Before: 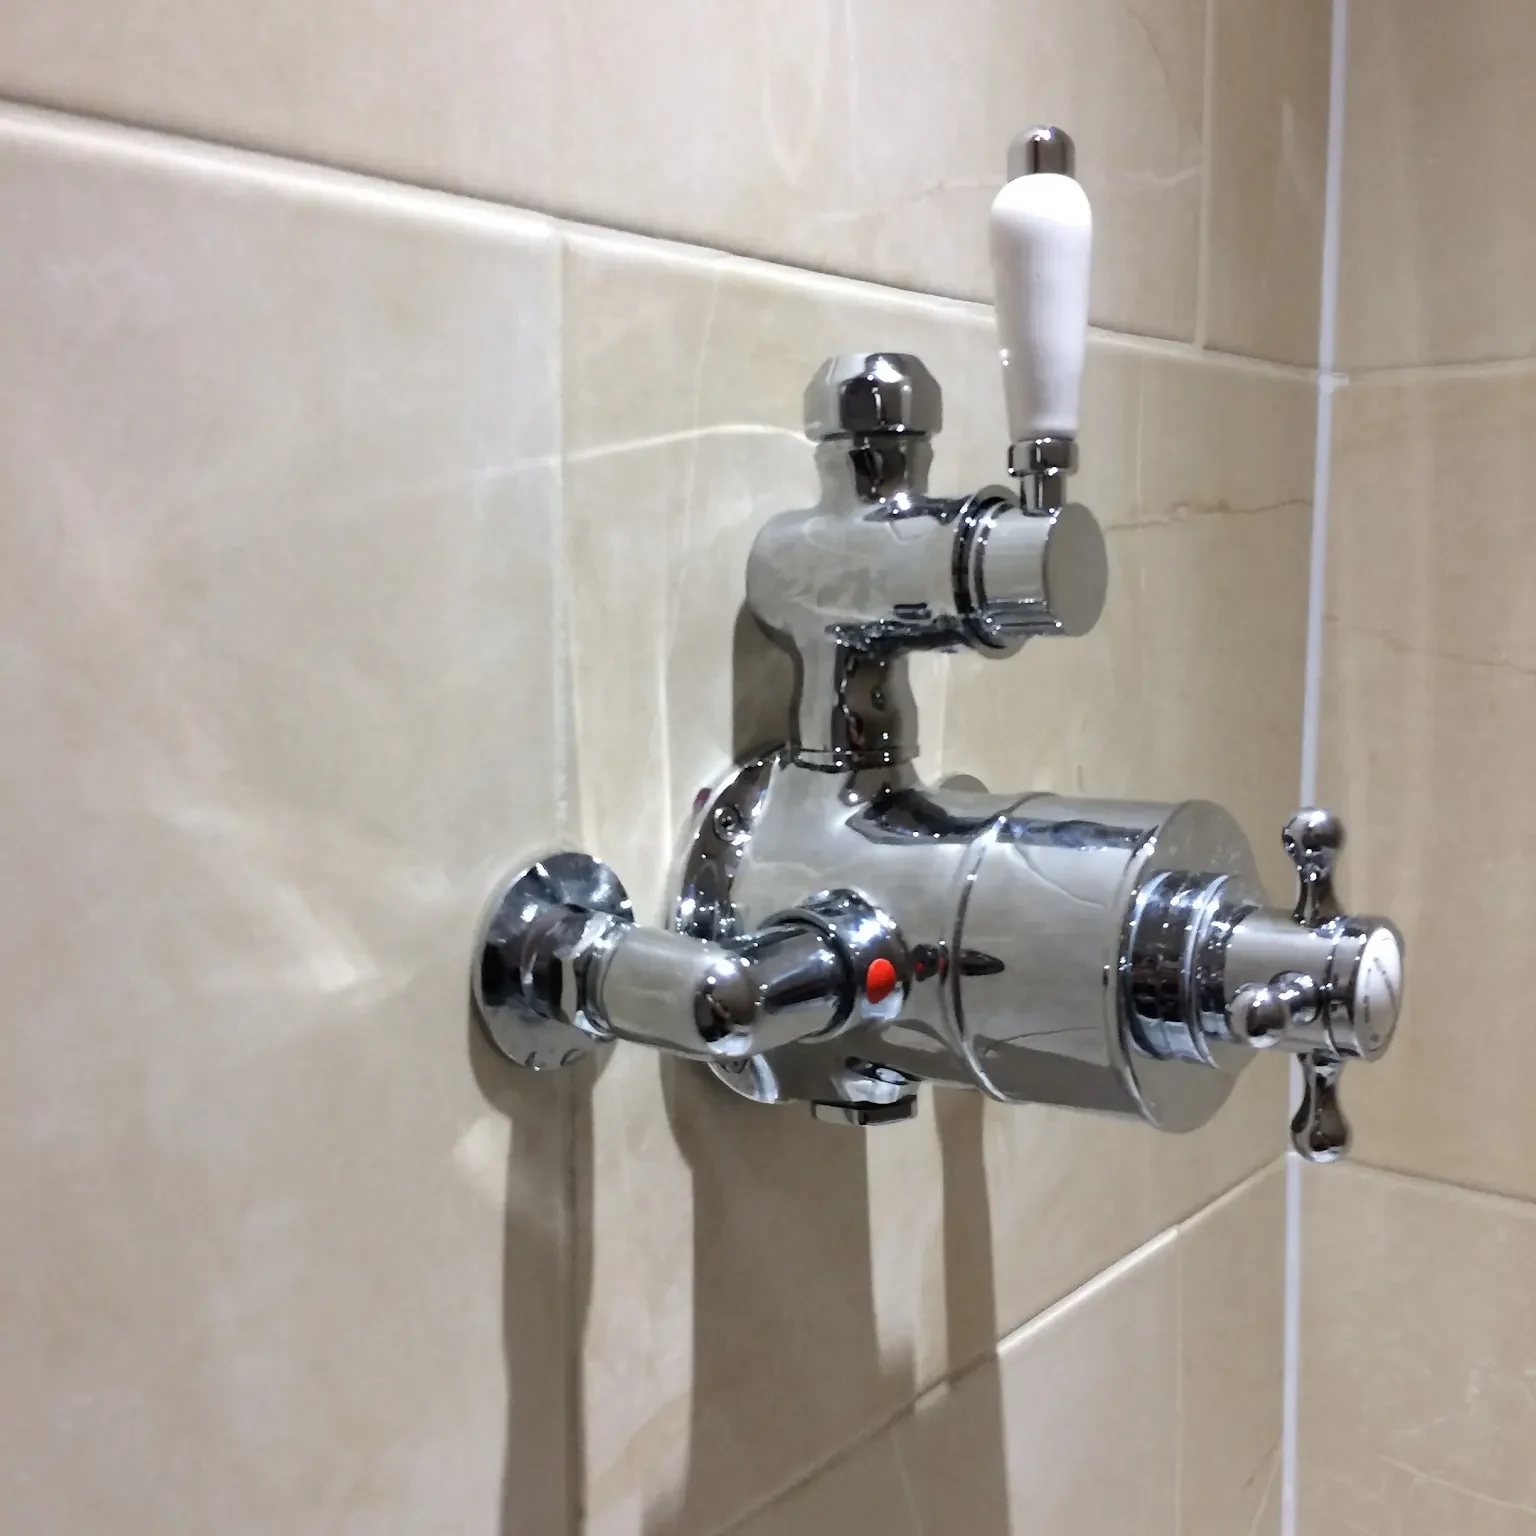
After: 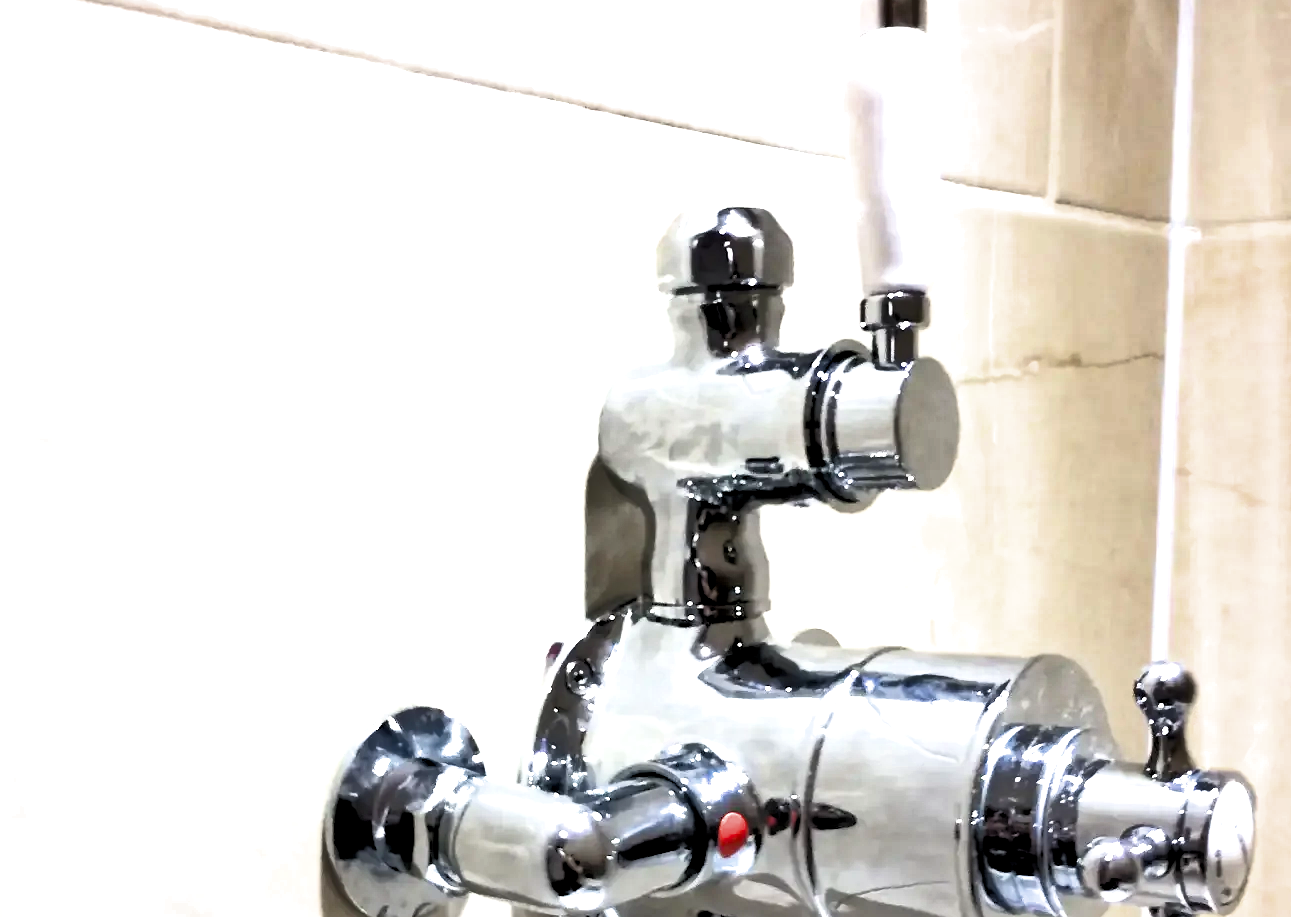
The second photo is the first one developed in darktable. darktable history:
color zones: curves: ch0 [(0, 0.444) (0.143, 0.442) (0.286, 0.441) (0.429, 0.441) (0.571, 0.441) (0.714, 0.441) (0.857, 0.442) (1, 0.444)]
exposure: black level correction 0, exposure 1.177 EV, compensate exposure bias true, compensate highlight preservation false
shadows and highlights: soften with gaussian
crop and rotate: left 9.698%, top 9.514%, right 6.195%, bottom 30.761%
local contrast: highlights 106%, shadows 99%, detail 120%, midtone range 0.2
tone equalizer: -8 EV 0.03 EV, -7 EV -0.021 EV, -6 EV 0.049 EV, -5 EV 0.053 EV, -4 EV 0.256 EV, -3 EV 0.677 EV, -2 EV 0.558 EV, -1 EV 0.172 EV, +0 EV 0.054 EV
filmic rgb: black relative exposure -3.65 EV, white relative exposure 2.44 EV, hardness 3.29, iterations of high-quality reconstruction 0
